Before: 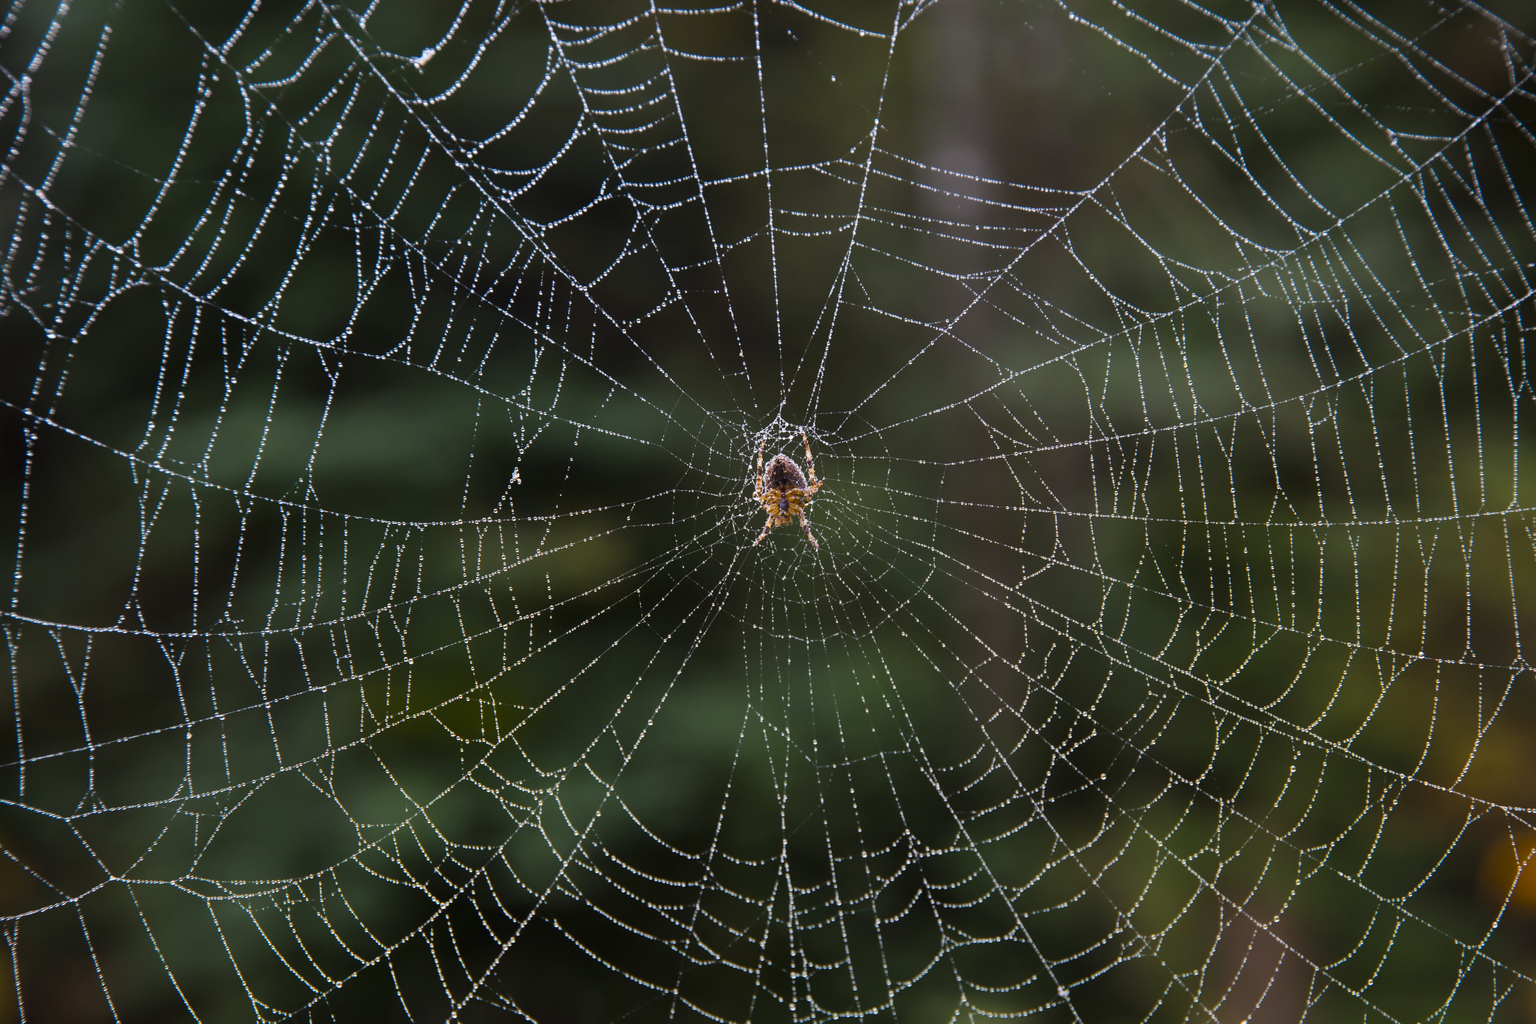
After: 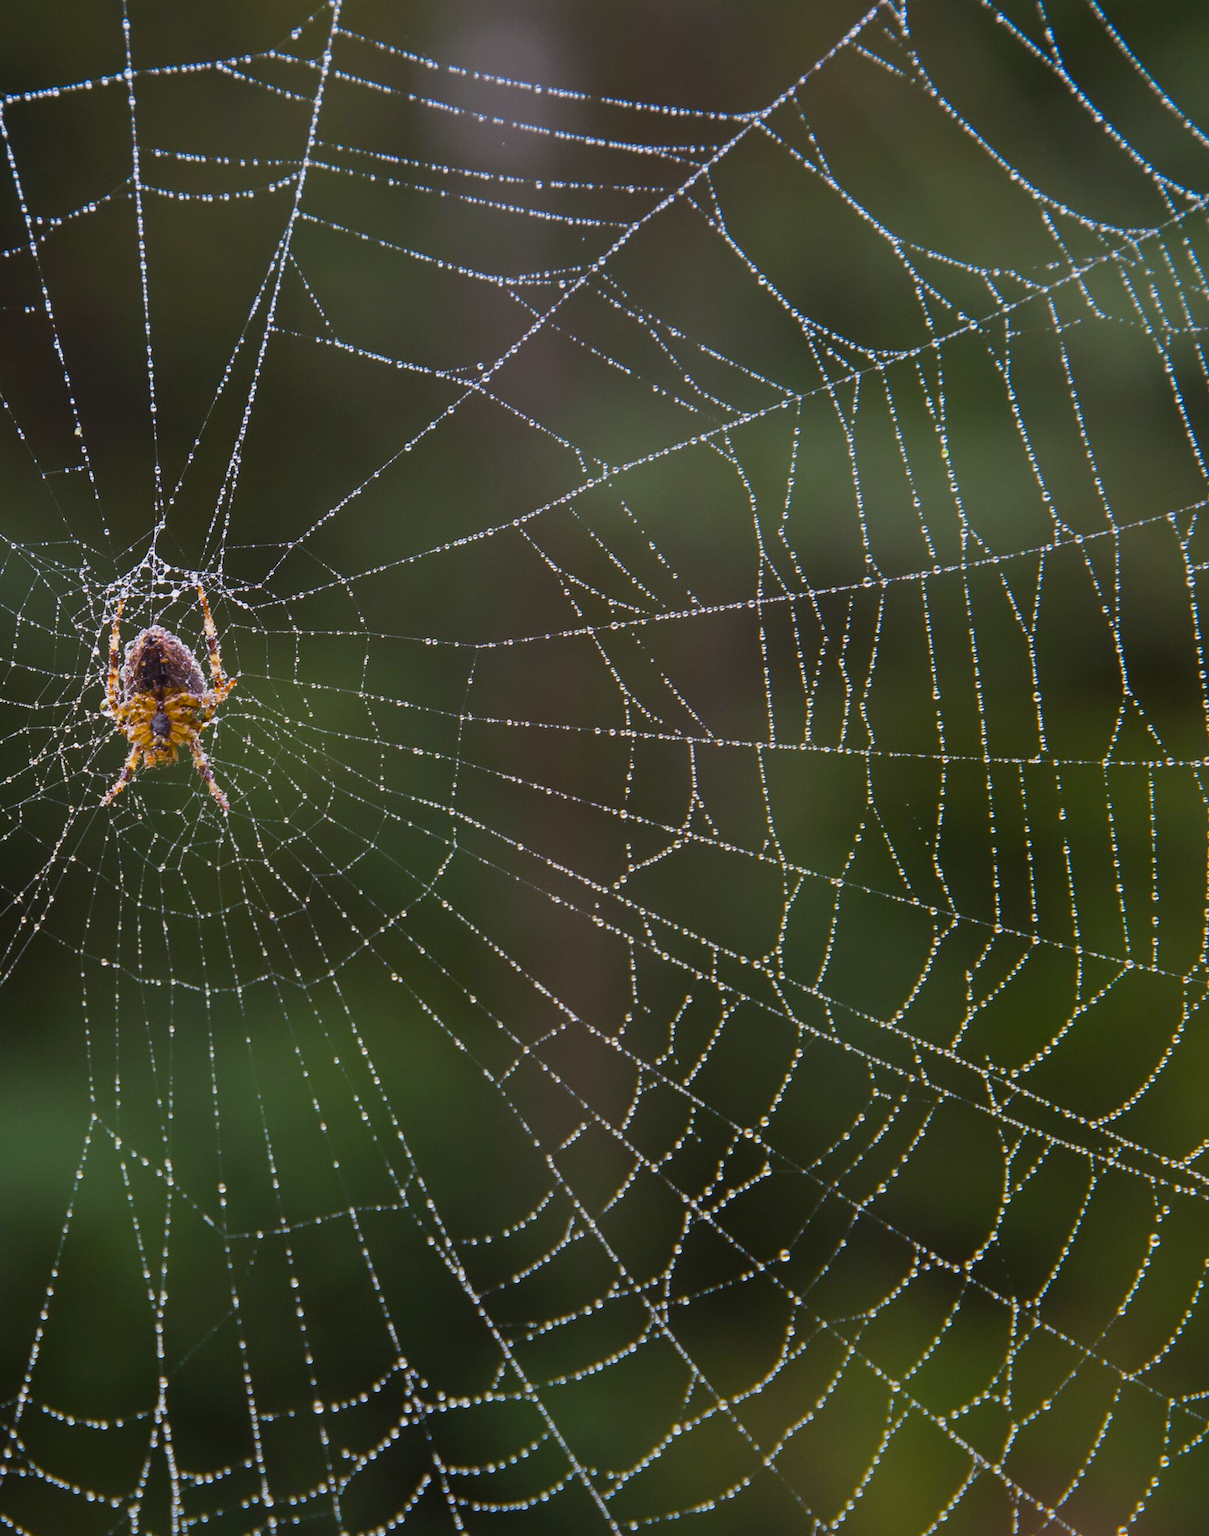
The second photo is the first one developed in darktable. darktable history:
tone equalizer: mask exposure compensation -0.486 EV
crop: left 45.676%, top 13.018%, right 13.974%, bottom 10.075%
color balance rgb: linear chroma grading › global chroma 24.584%, perceptual saturation grading › global saturation 0.052%, contrast -9.909%
